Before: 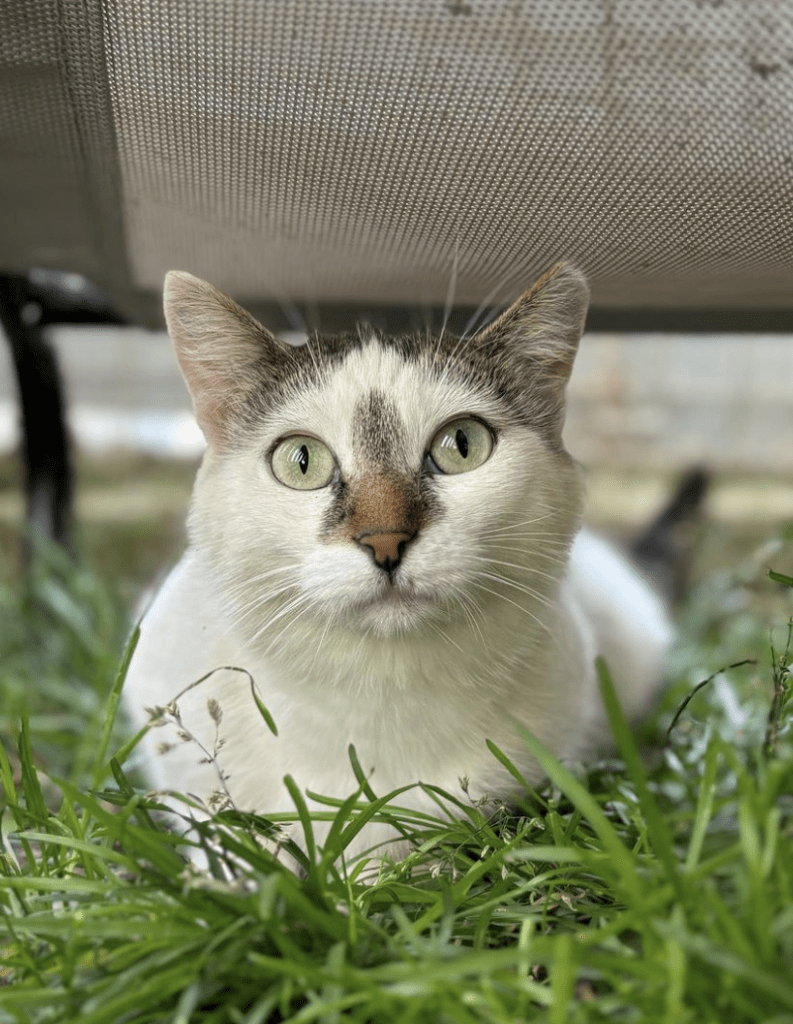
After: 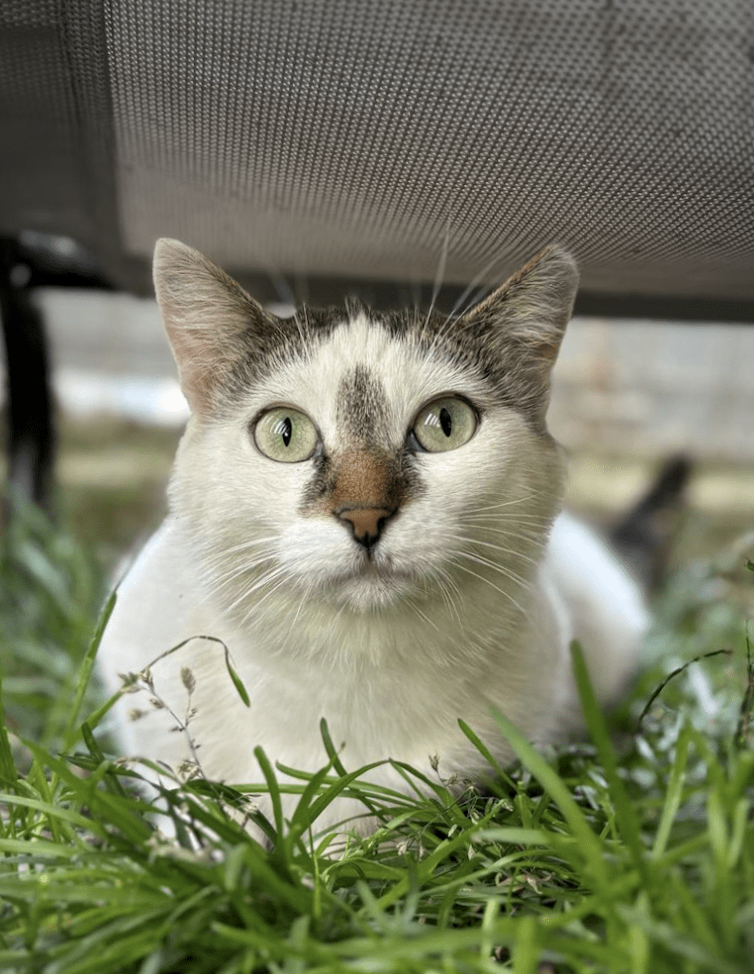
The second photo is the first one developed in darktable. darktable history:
crop and rotate: angle -2.27°
local contrast: mode bilateral grid, contrast 21, coarseness 49, detail 120%, midtone range 0.2
vignetting: center (-0.024, 0.402)
